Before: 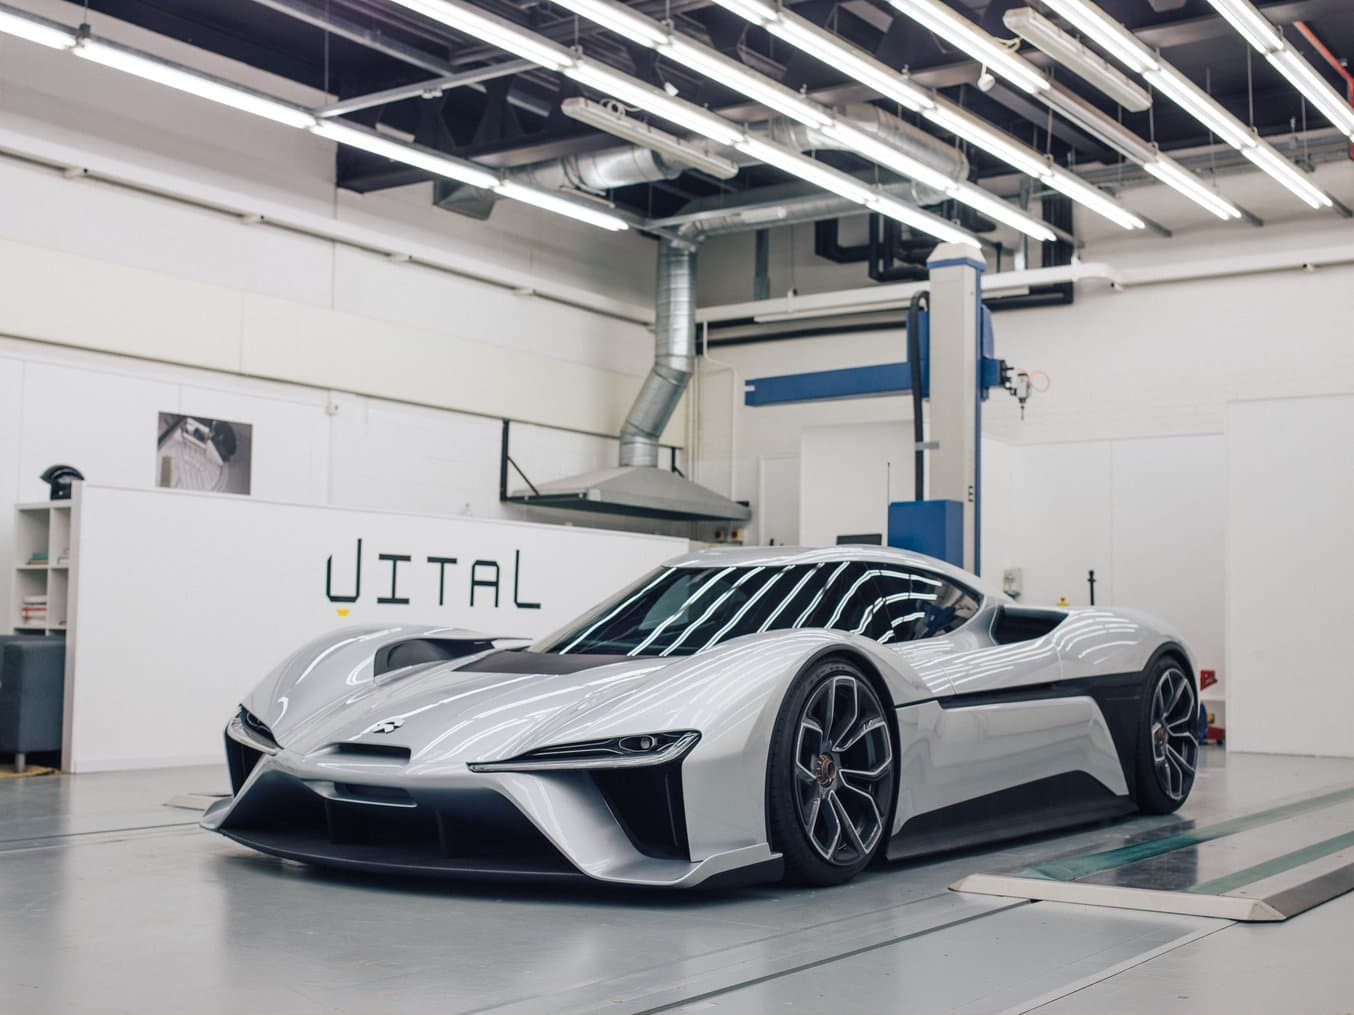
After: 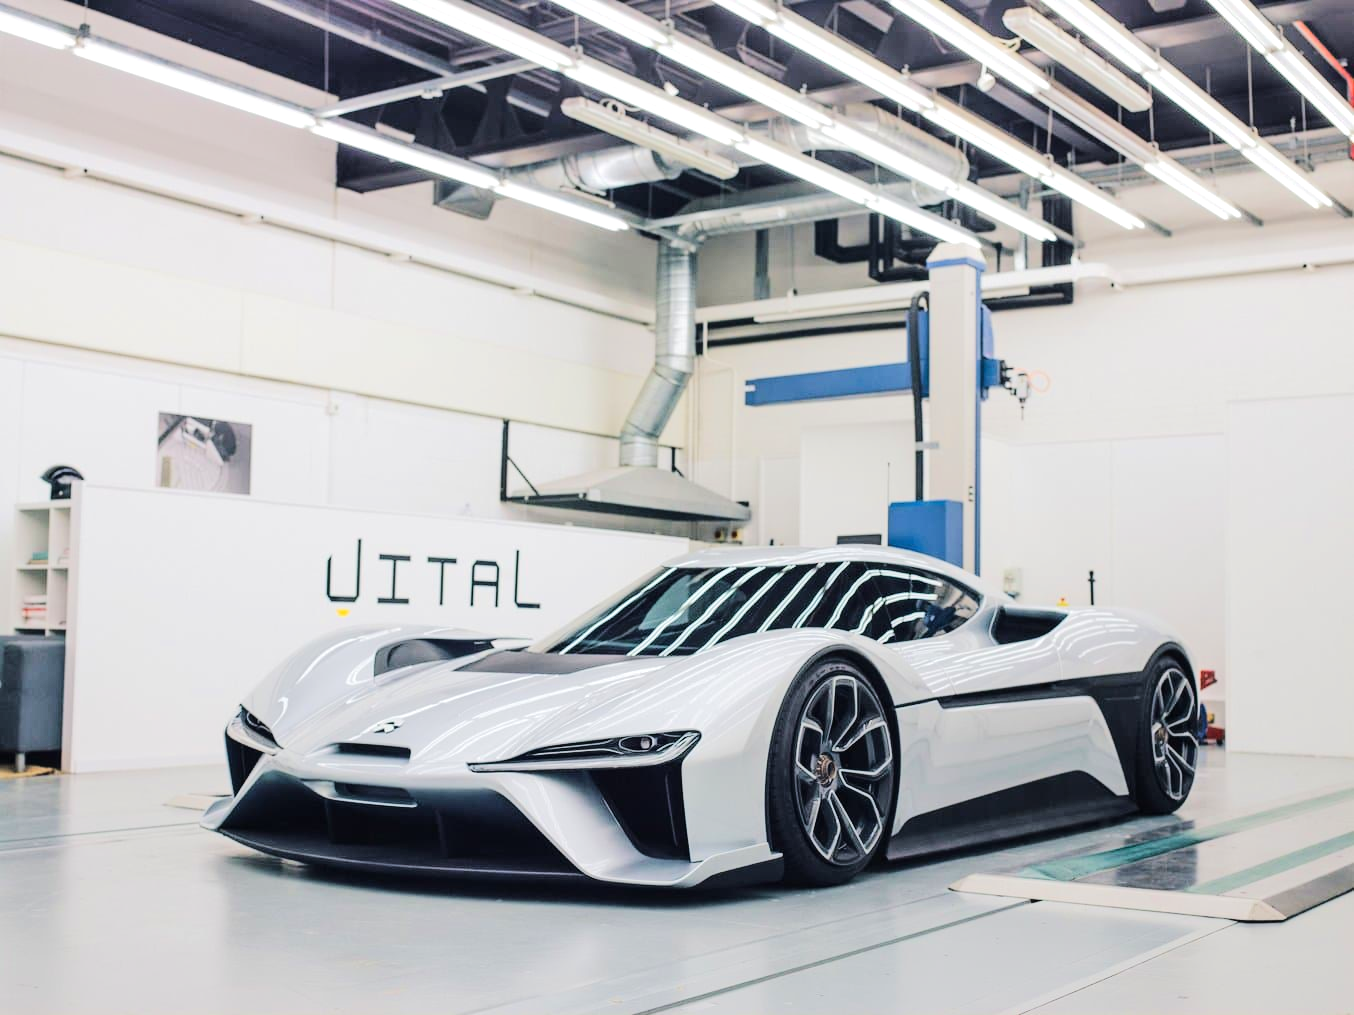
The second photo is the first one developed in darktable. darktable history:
tone equalizer: -7 EV 0.151 EV, -6 EV 0.604 EV, -5 EV 1.15 EV, -4 EV 1.34 EV, -3 EV 1.13 EV, -2 EV 0.6 EV, -1 EV 0.147 EV, edges refinement/feathering 500, mask exposure compensation -1.57 EV, preserve details no
